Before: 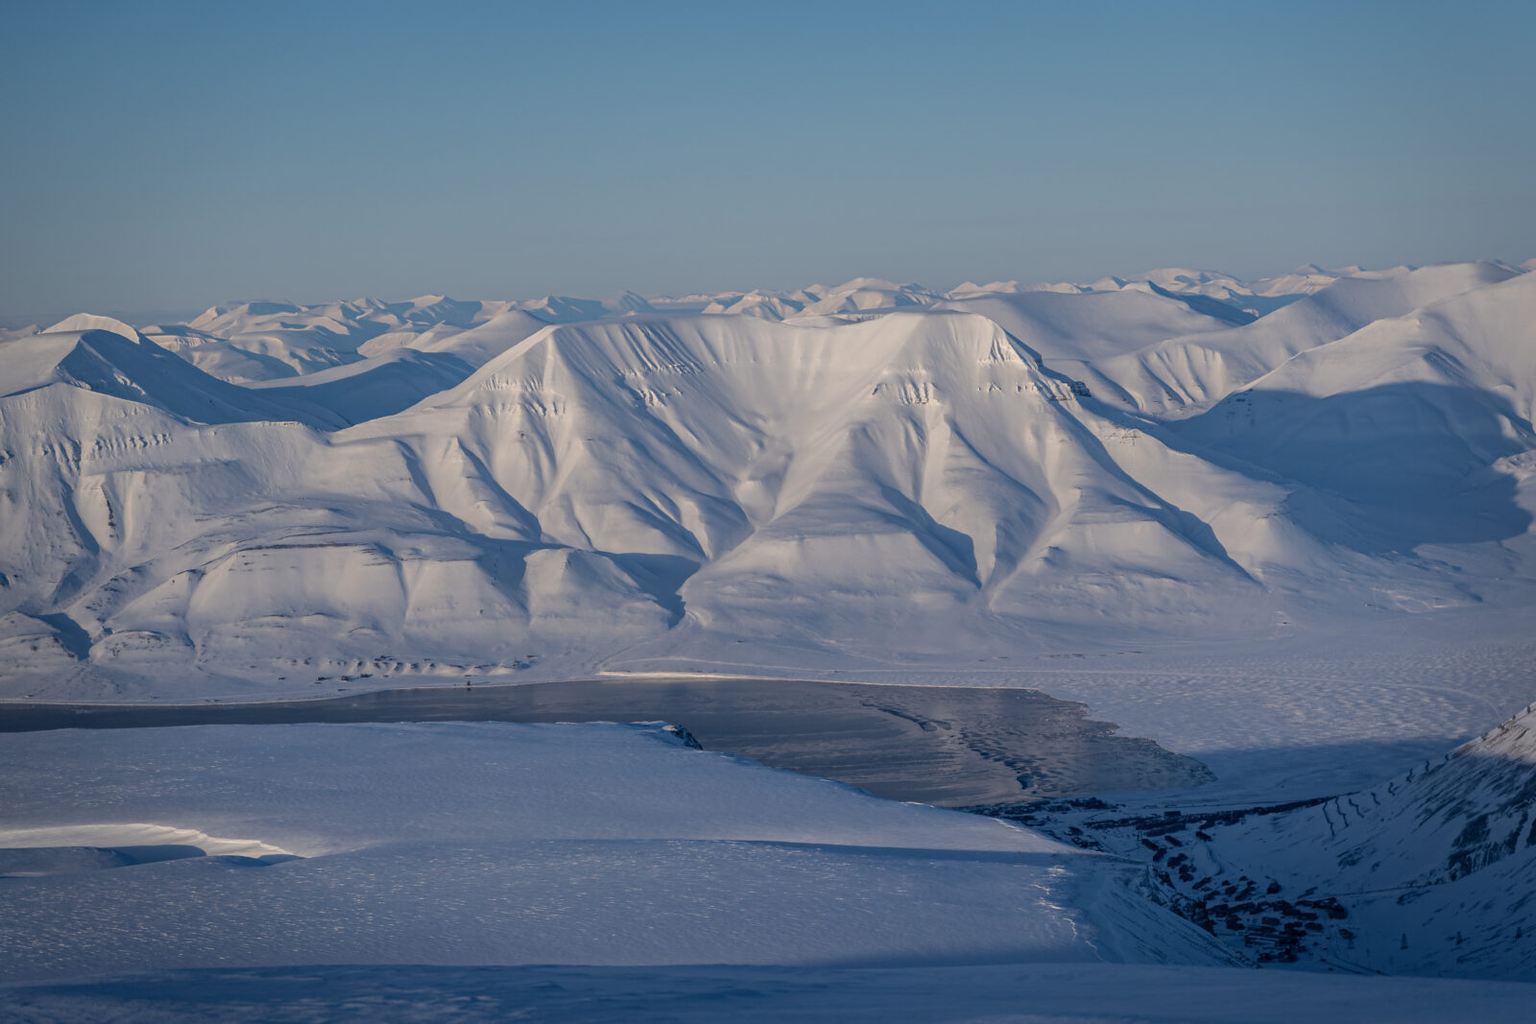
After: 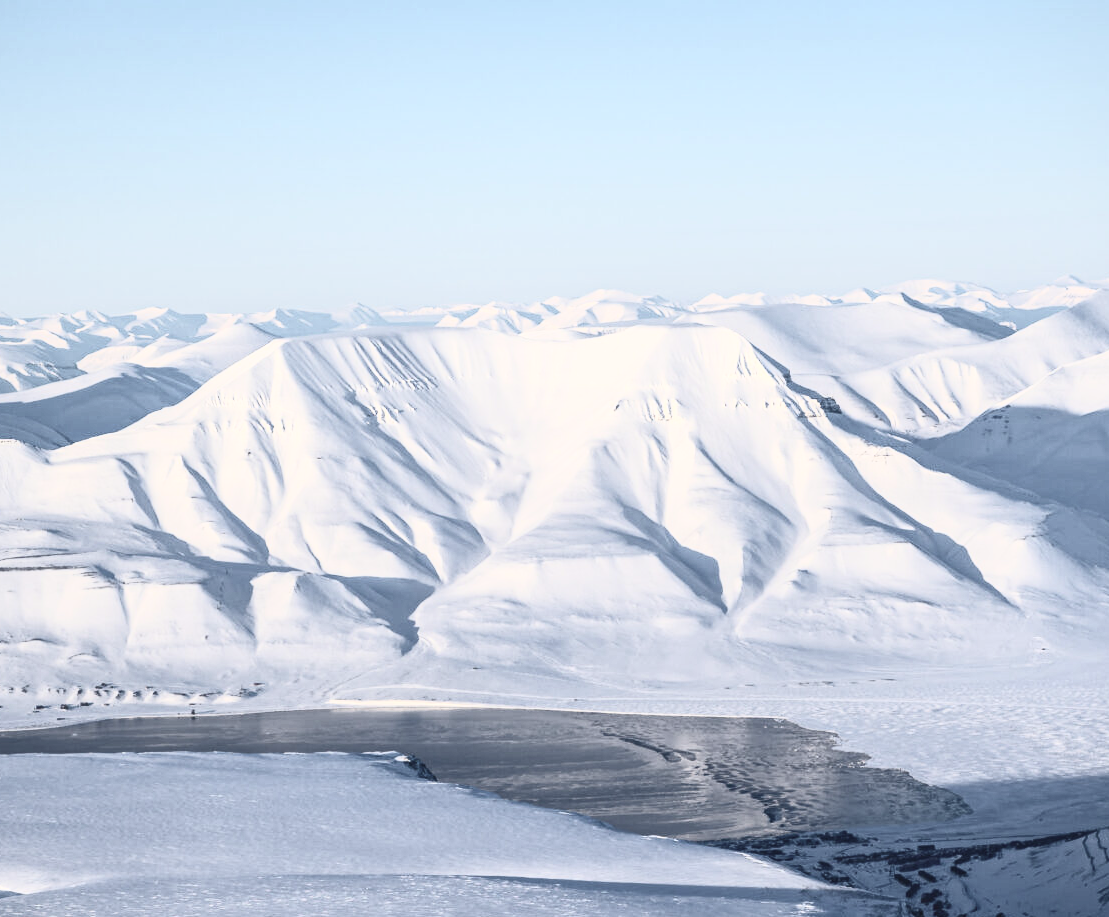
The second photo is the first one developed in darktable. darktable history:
crop: left 18.479%, right 12.2%, bottom 13.971%
contrast brightness saturation: contrast 0.57, brightness 0.57, saturation -0.34
exposure: black level correction 0, exposure 0.5 EV, compensate exposure bias true, compensate highlight preservation false
